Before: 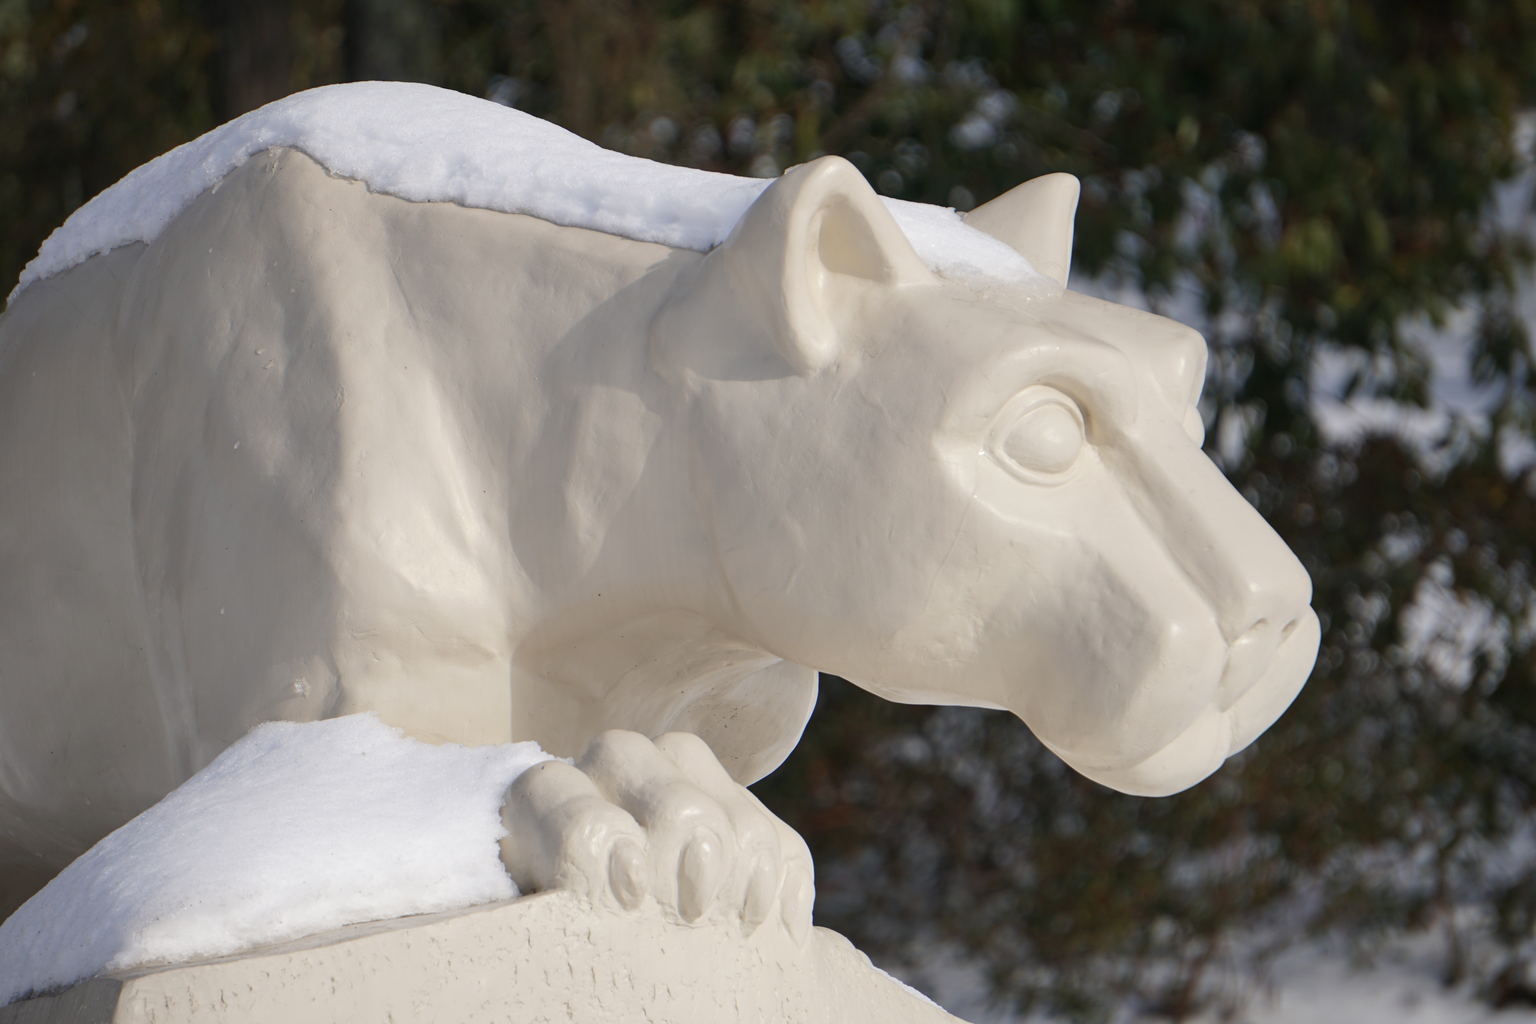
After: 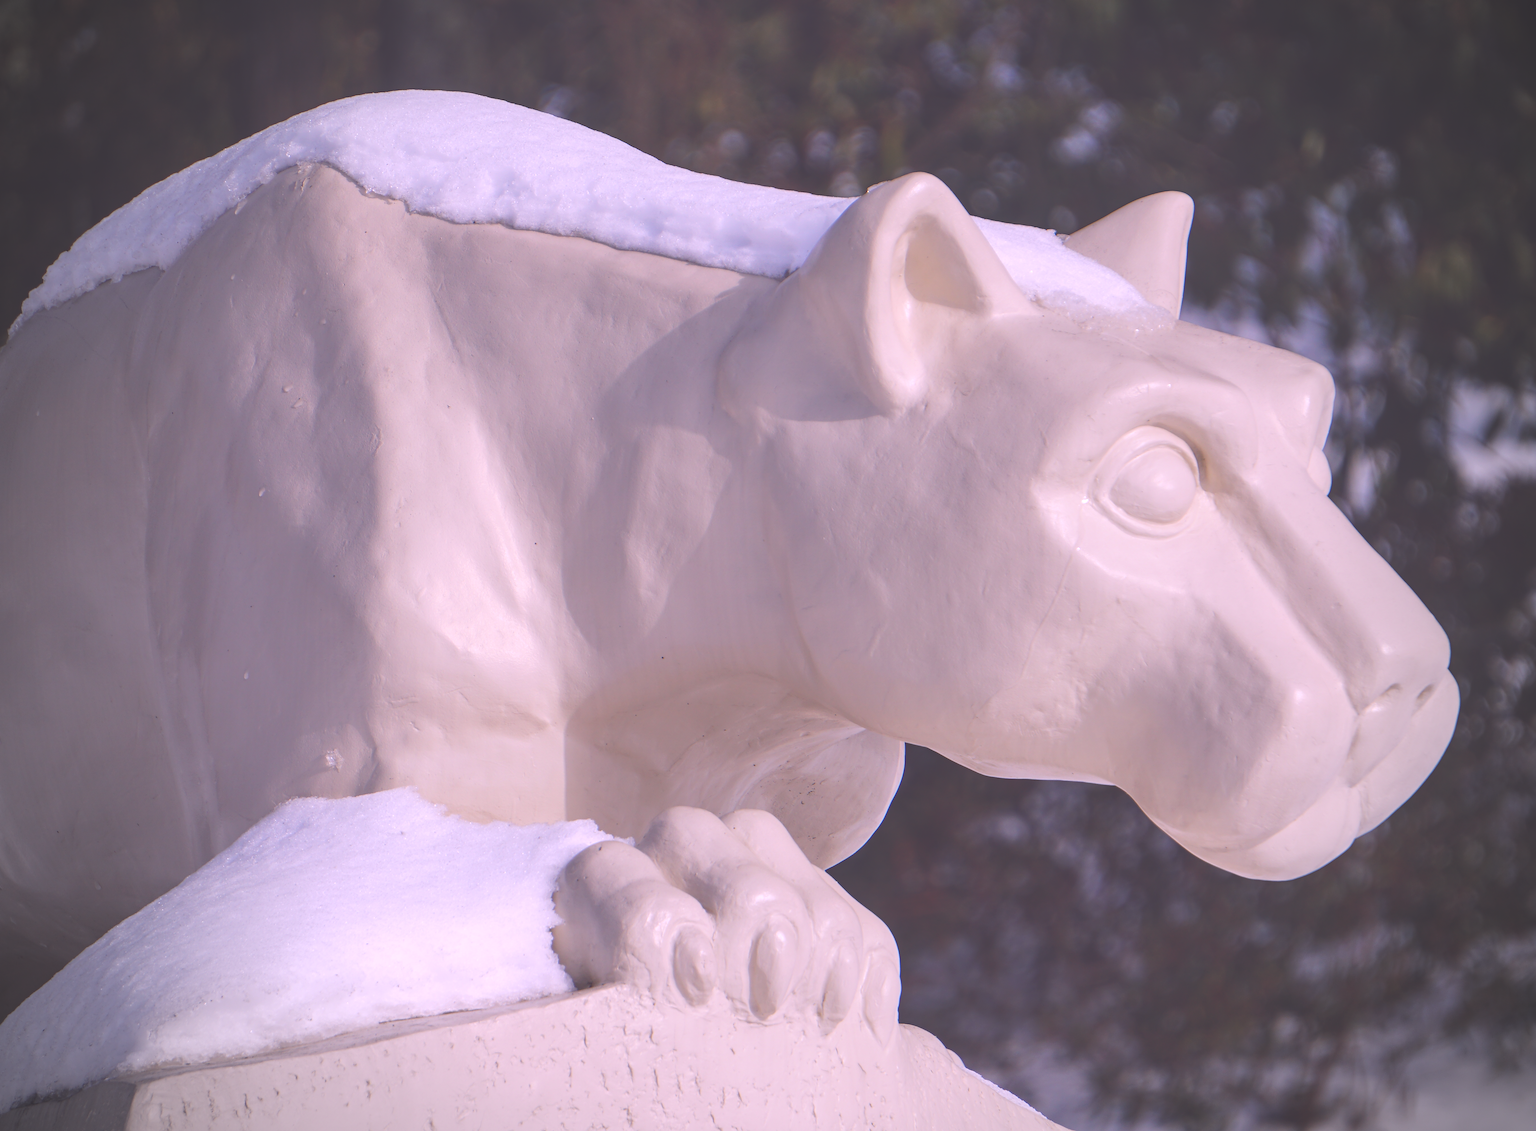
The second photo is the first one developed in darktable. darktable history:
sharpen: on, module defaults
exposure: black level correction -0.063, exposure -0.05 EV, compensate highlight preservation false
crop: right 9.485%, bottom 0.017%
vignetting: fall-off start 71.86%
contrast brightness saturation: brightness -0.019, saturation 0.366
color calibration: output R [1.063, -0.012, -0.003, 0], output B [-0.079, 0.047, 1, 0], illuminant as shot in camera, x 0.369, y 0.382, temperature 4320.52 K
local contrast: on, module defaults
